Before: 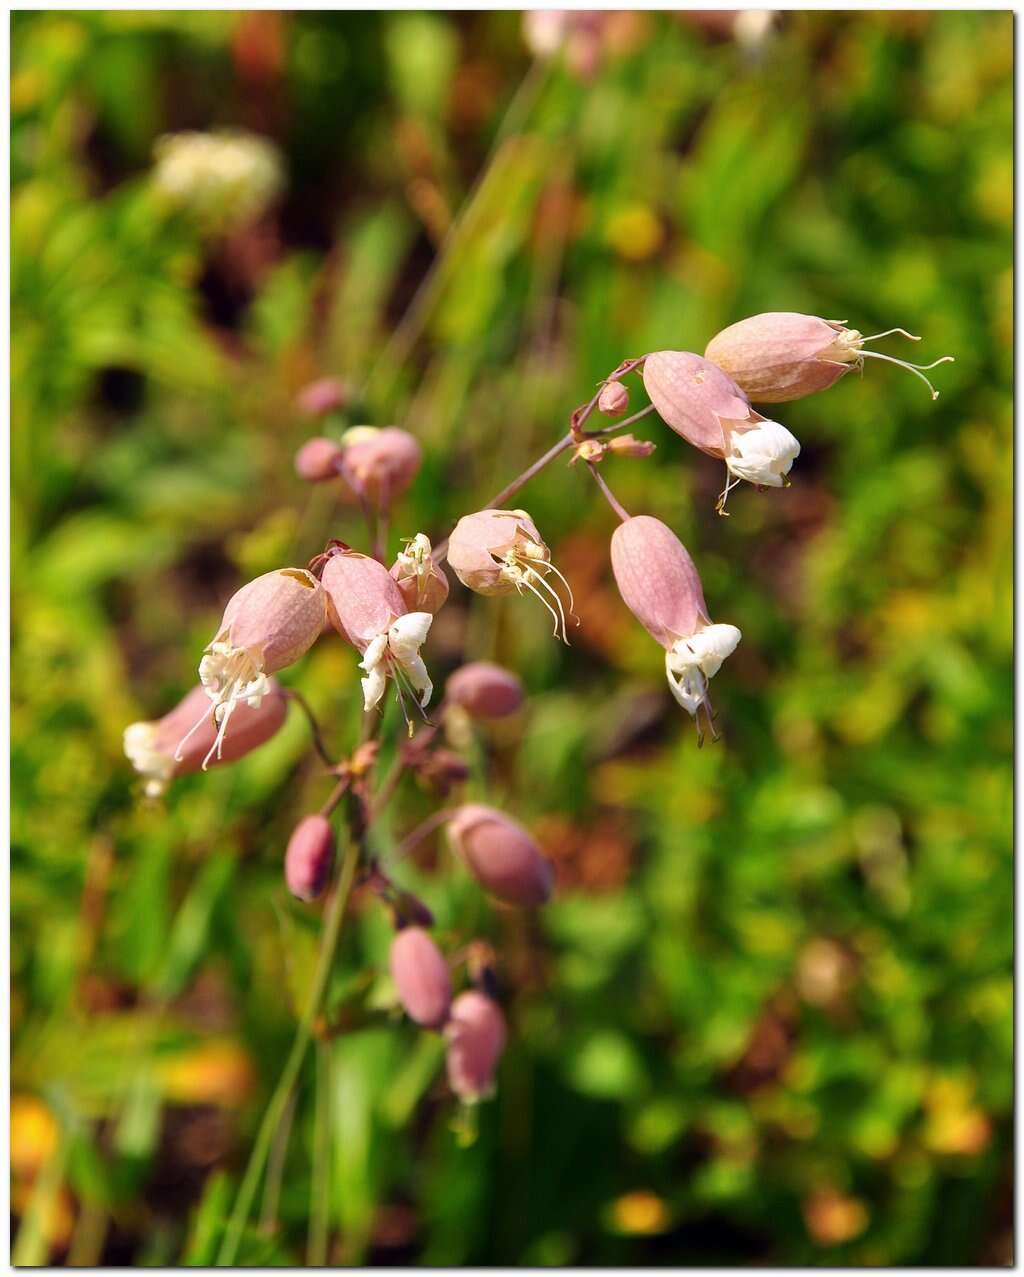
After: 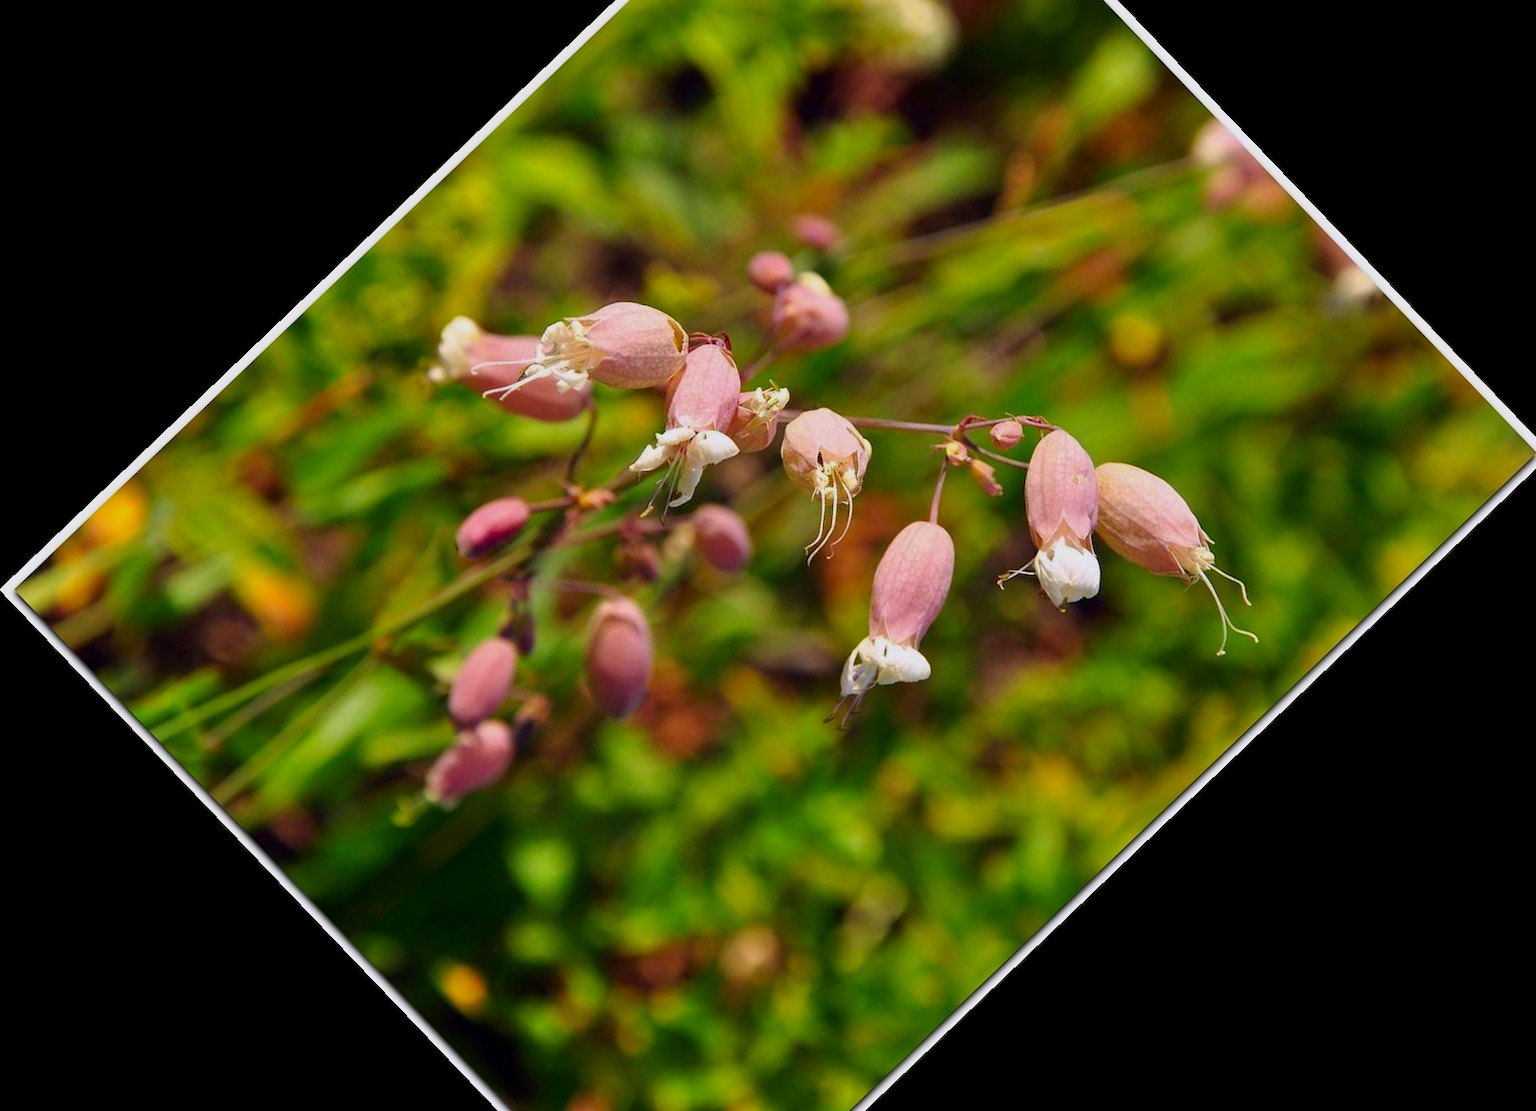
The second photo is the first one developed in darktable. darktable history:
contrast brightness saturation: contrast 0.04, saturation 0.07
white balance: red 1.004, blue 1.024
shadows and highlights: radius 121.13, shadows 21.4, white point adjustment -9.72, highlights -14.39, soften with gaussian
crop and rotate: angle -46.26°, top 16.234%, right 0.912%, bottom 11.704%
